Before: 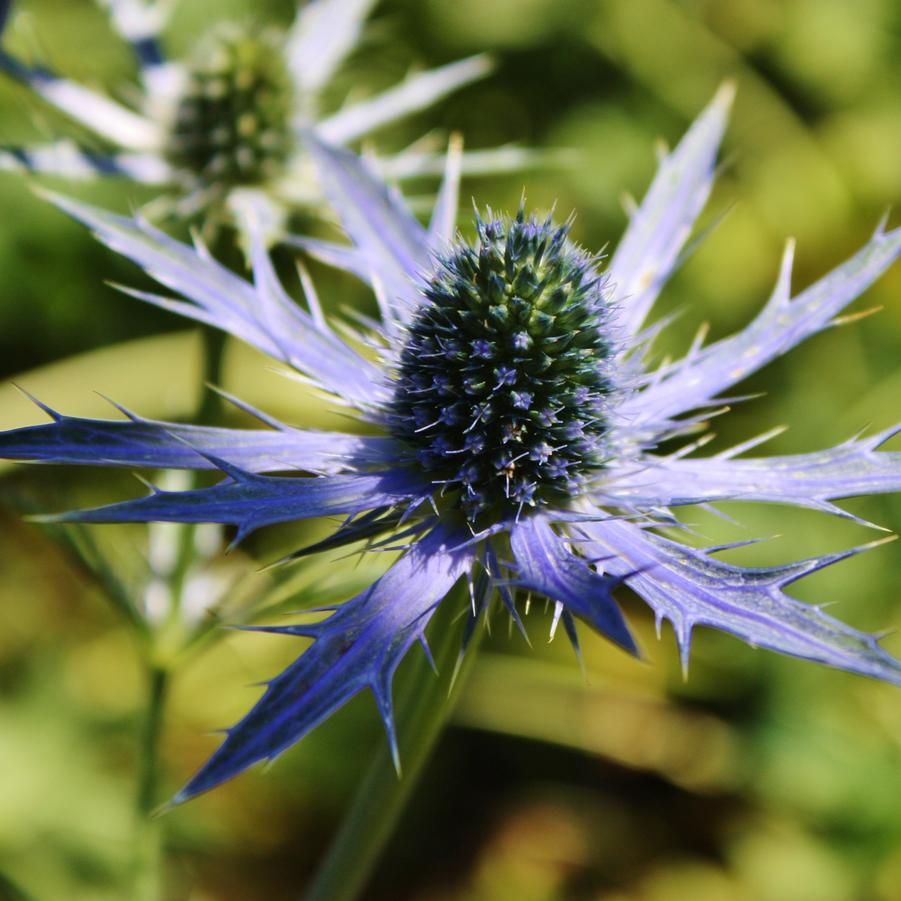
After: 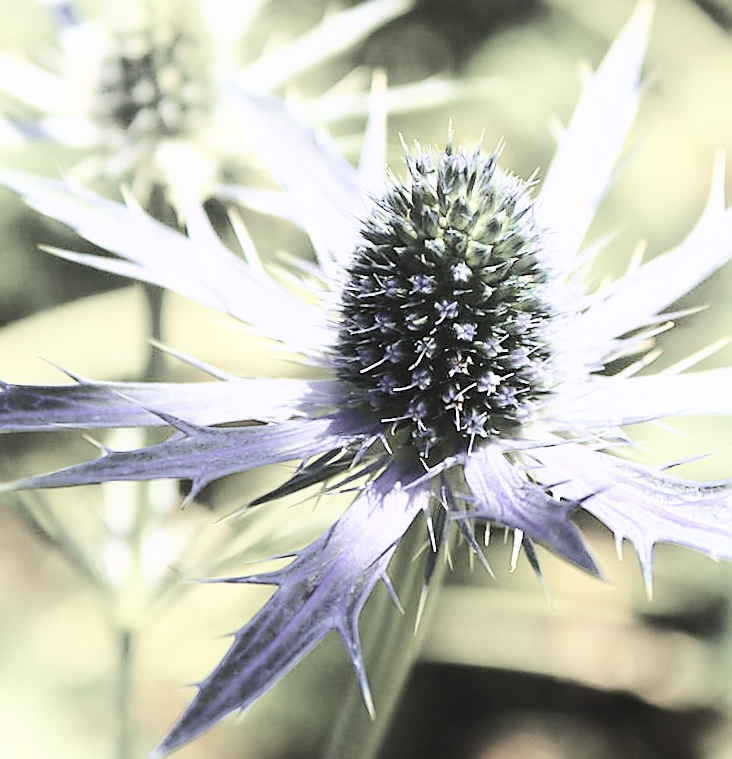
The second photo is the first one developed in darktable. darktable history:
rotate and perspective: rotation -3.52°, crop left 0.036, crop right 0.964, crop top 0.081, crop bottom 0.919
crop and rotate: angle 1°, left 4.281%, top 0.642%, right 11.383%, bottom 2.486%
base curve: curves: ch0 [(0, 0) (0.025, 0.046) (0.112, 0.277) (0.467, 0.74) (0.814, 0.929) (1, 0.942)]
sharpen: radius 1.4, amount 1.25, threshold 0.7
shadows and highlights: shadows -40.15, highlights 62.88, soften with gaussian
exposure: black level correction -0.002, exposure 0.708 EV, compensate exposure bias true, compensate highlight preservation false
color correction: saturation 0.3
